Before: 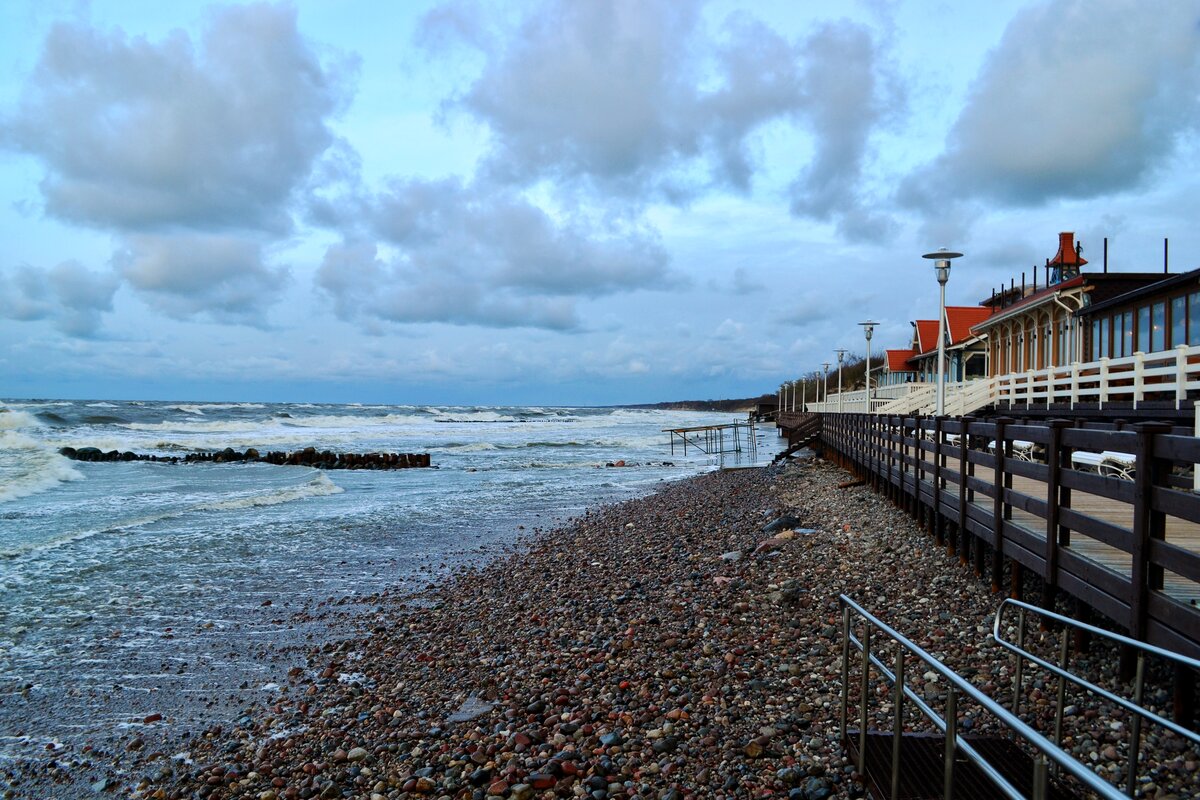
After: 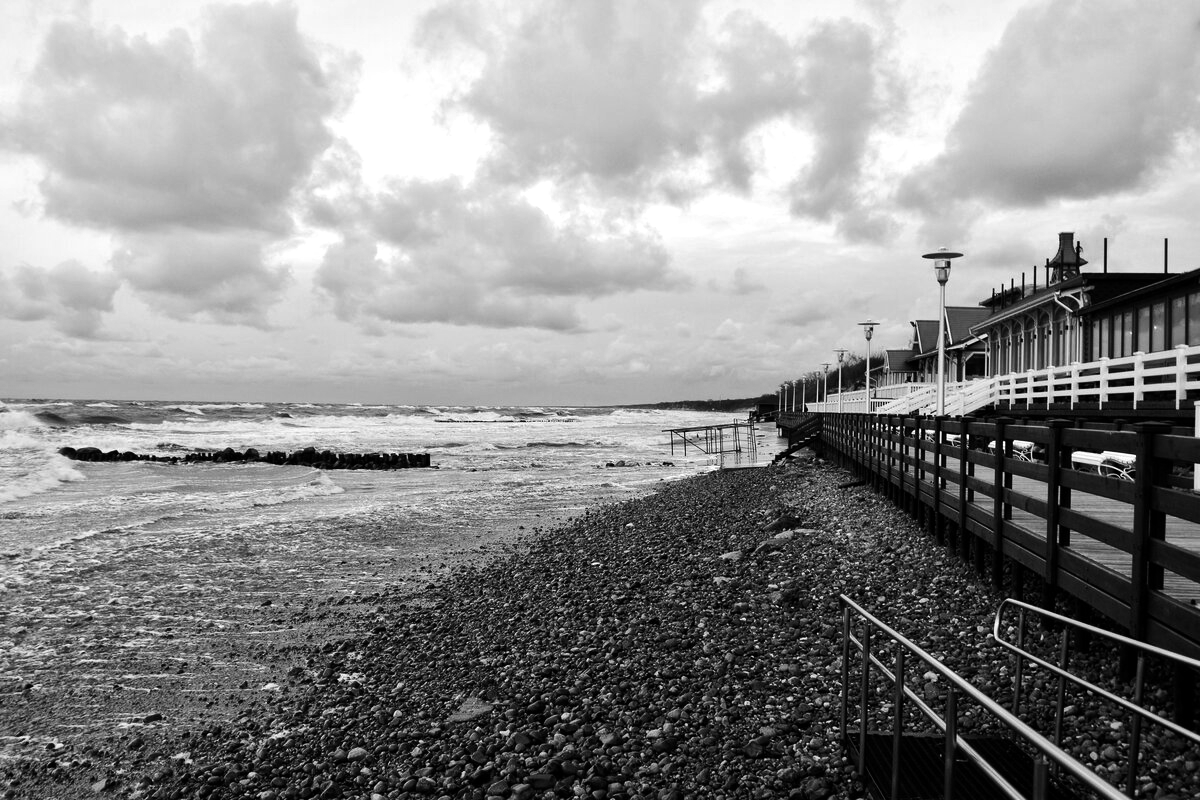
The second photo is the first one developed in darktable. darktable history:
monochrome: a -74.22, b 78.2
tone equalizer: -8 EV -0.75 EV, -7 EV -0.7 EV, -6 EV -0.6 EV, -5 EV -0.4 EV, -3 EV 0.4 EV, -2 EV 0.6 EV, -1 EV 0.7 EV, +0 EV 0.75 EV, edges refinement/feathering 500, mask exposure compensation -1.57 EV, preserve details no
